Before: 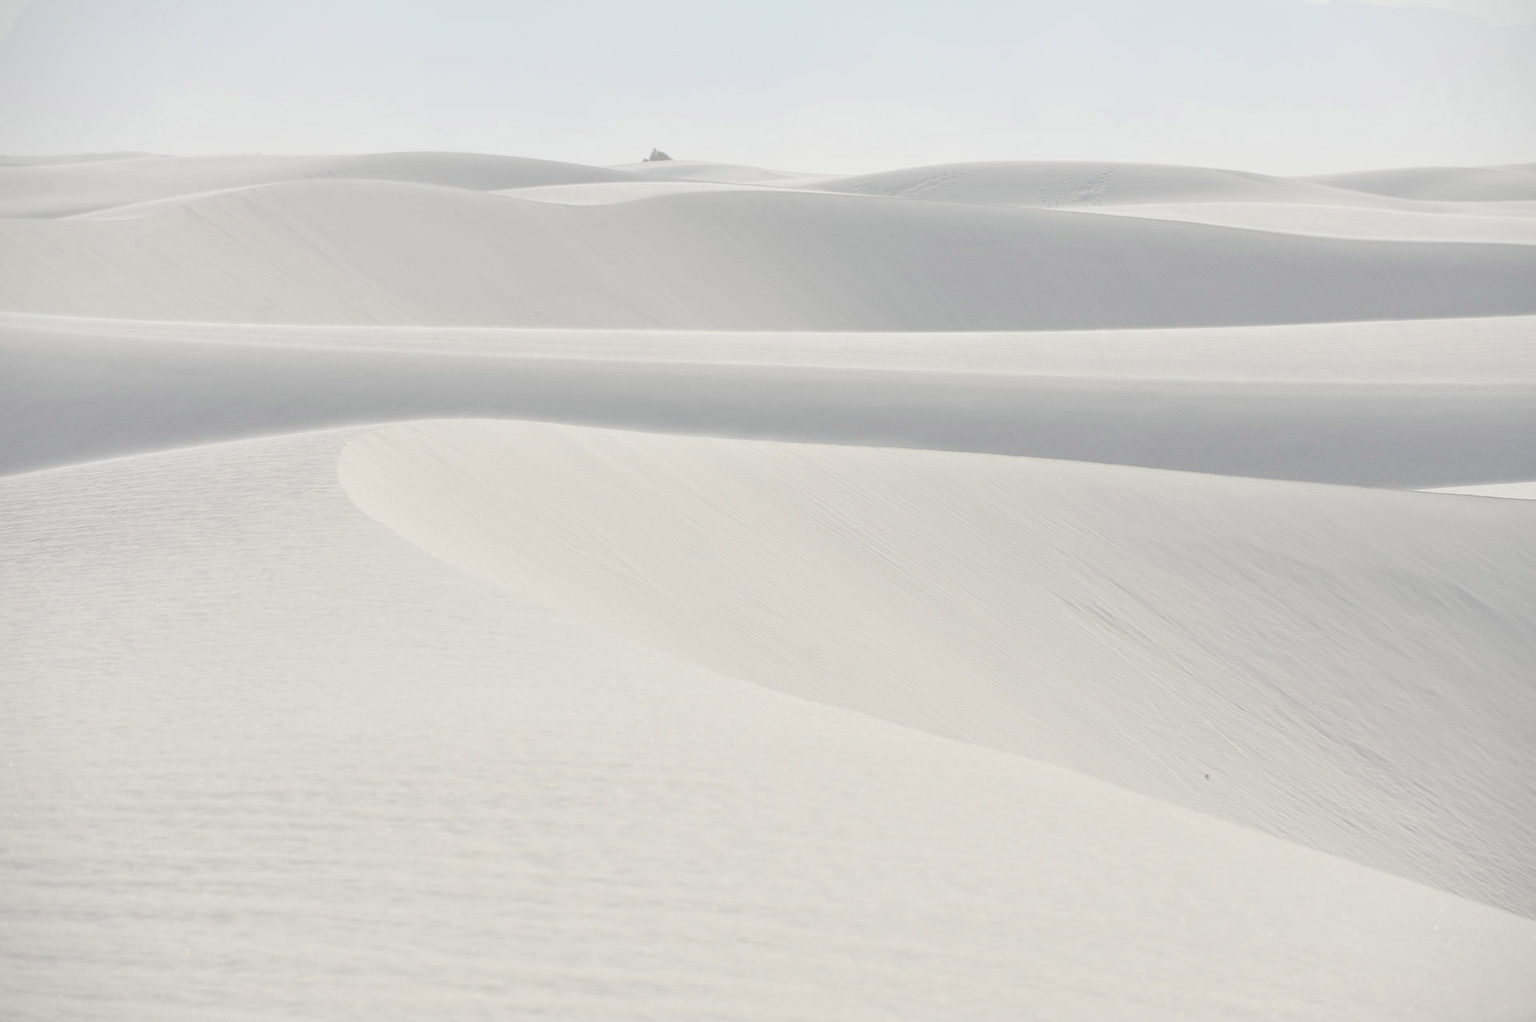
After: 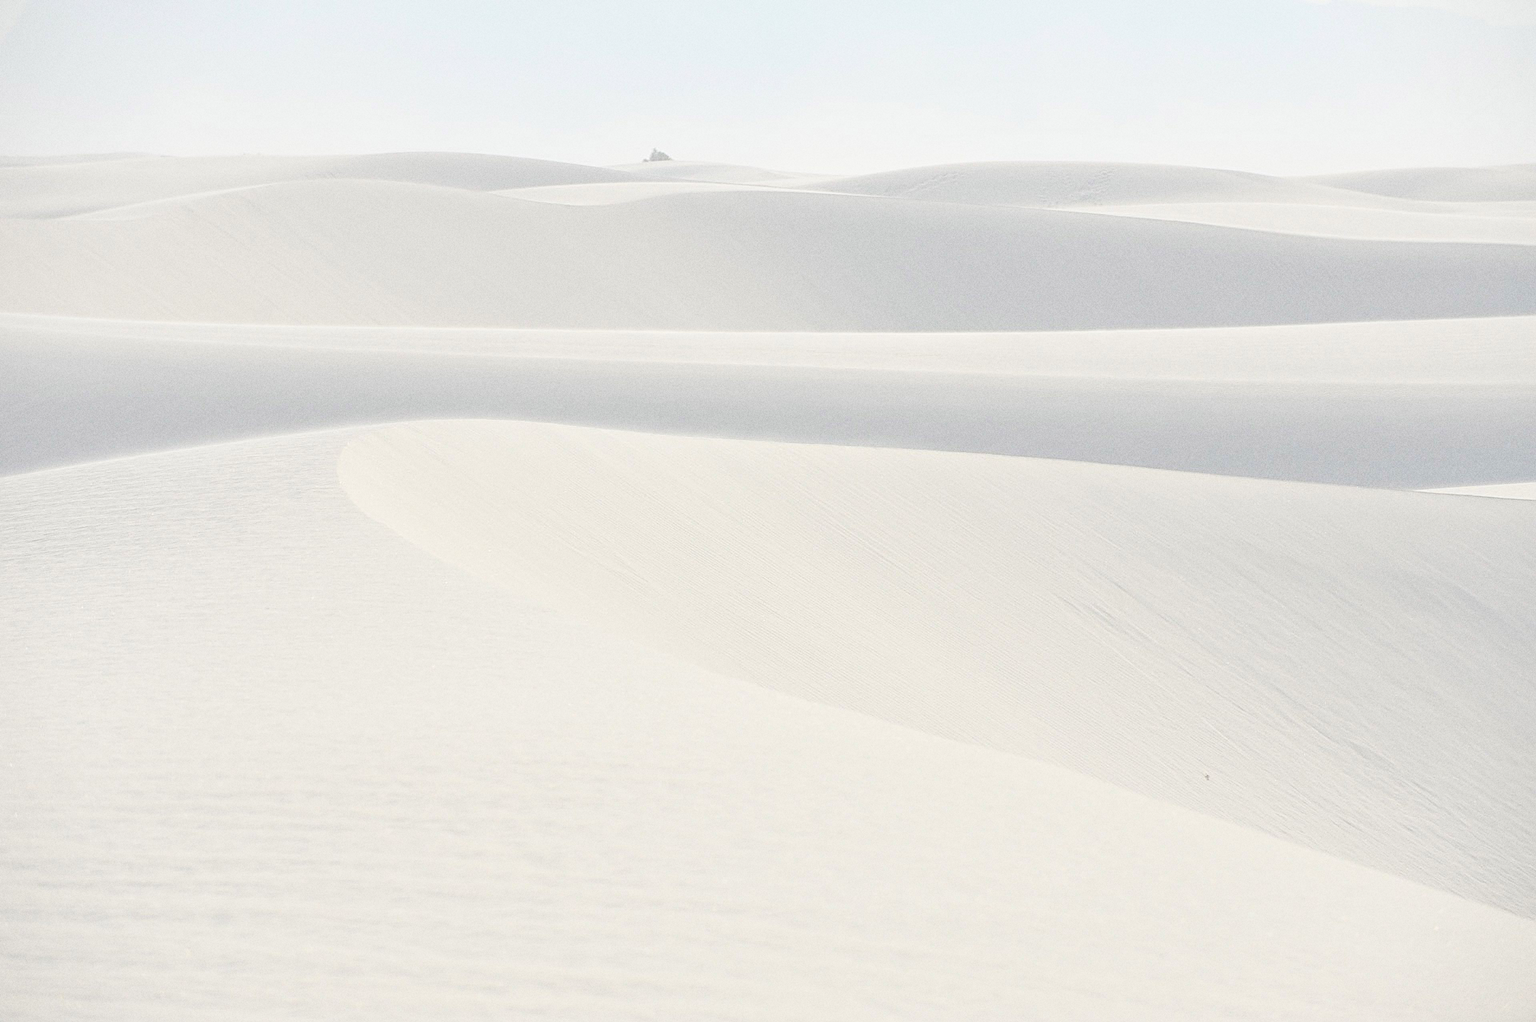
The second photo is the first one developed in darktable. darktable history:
sharpen: on, module defaults
grain: on, module defaults
levels: levels [0.072, 0.414, 0.976]
